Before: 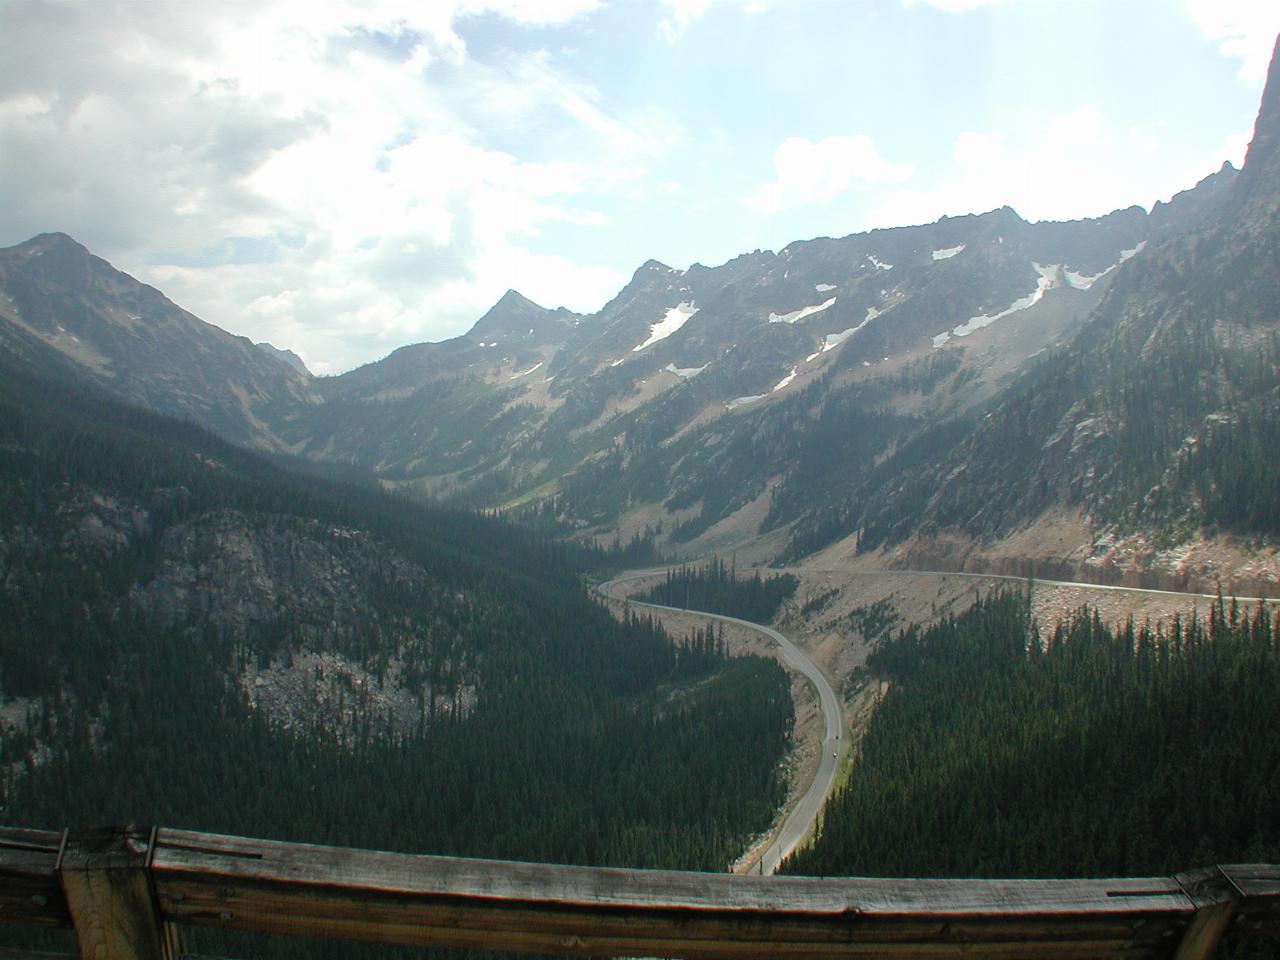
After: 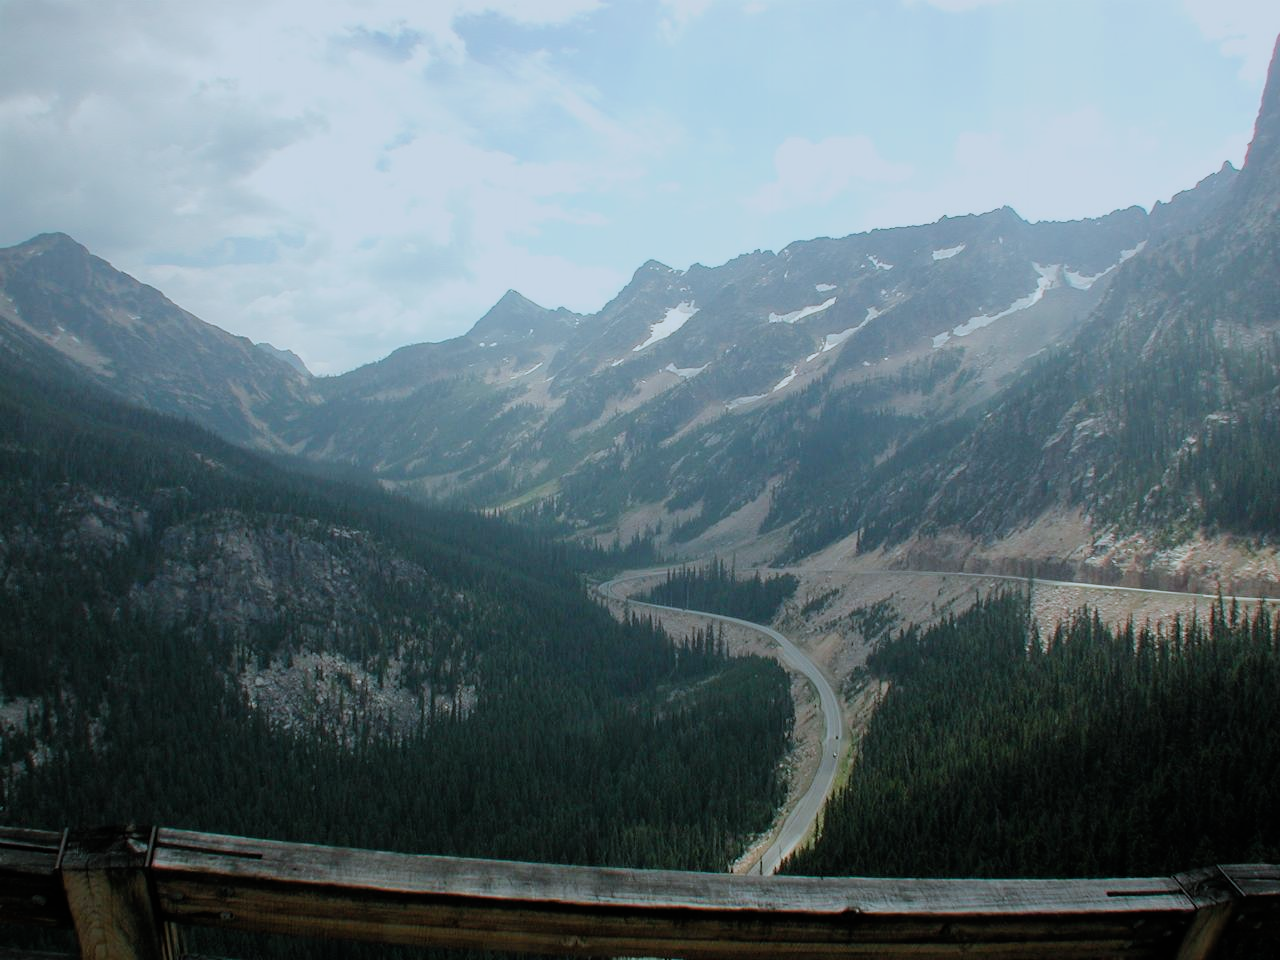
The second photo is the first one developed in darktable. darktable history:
filmic rgb: black relative exposure -7.65 EV, white relative exposure 4.56 EV, hardness 3.61
color correction: highlights a* -3.91, highlights b* -11.07
